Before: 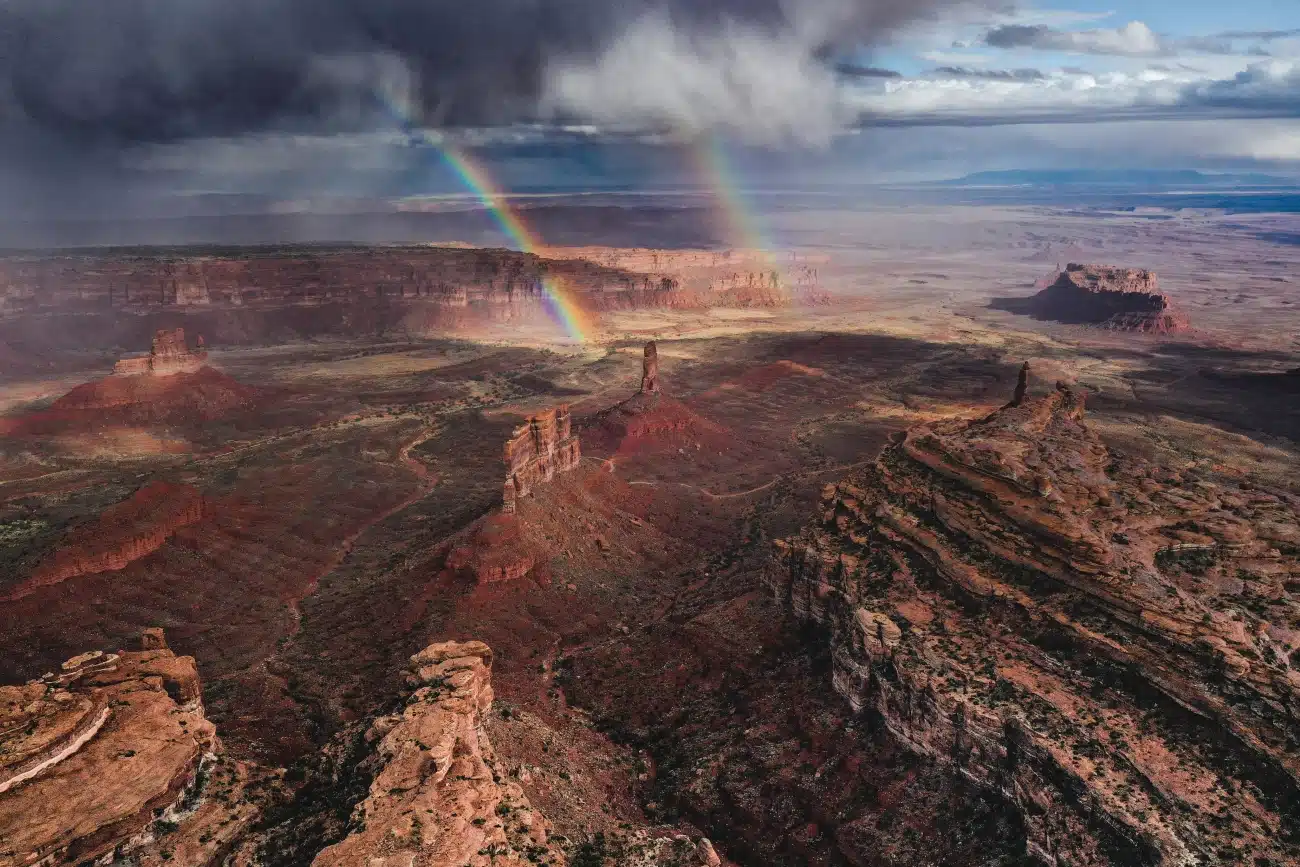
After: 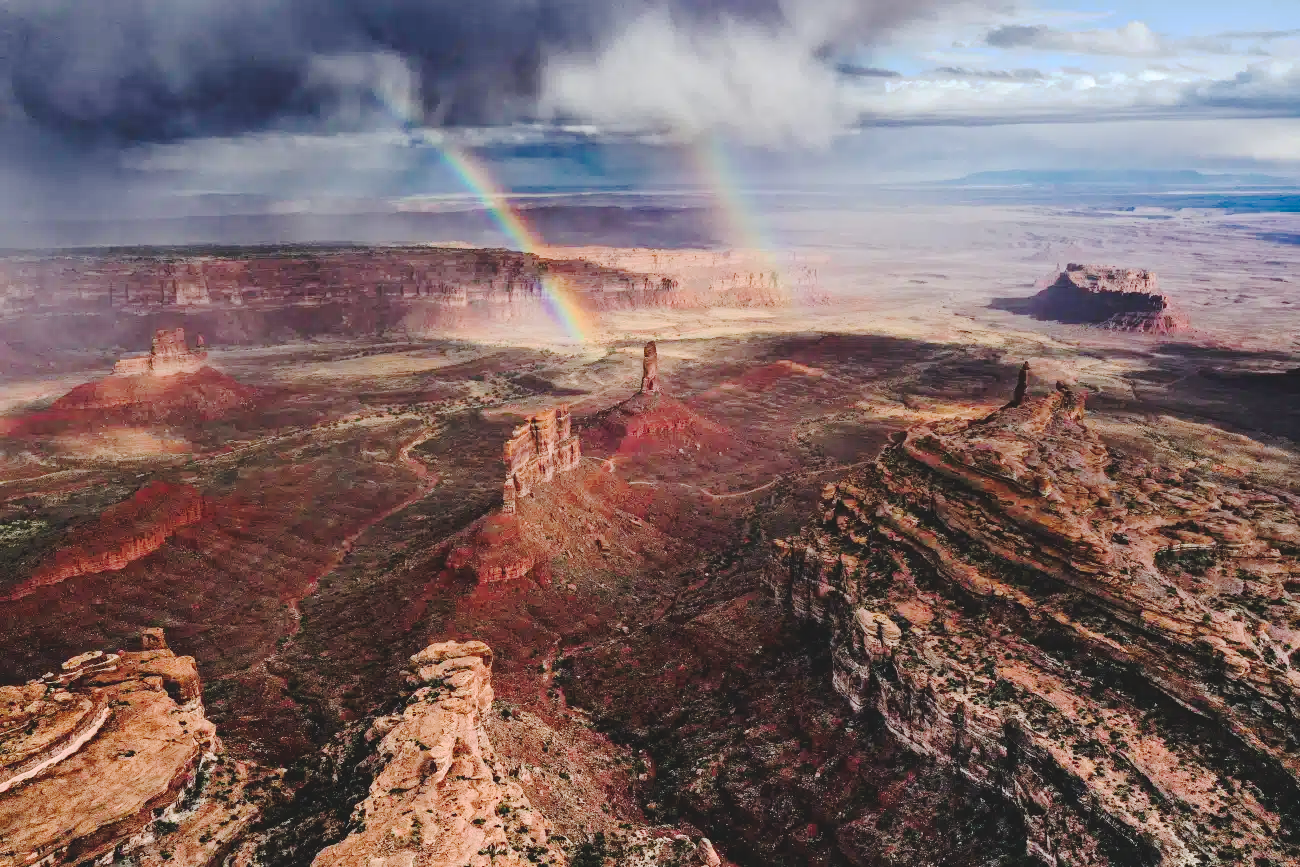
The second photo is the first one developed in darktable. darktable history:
contrast brightness saturation: contrast 0.2, brightness 0.15, saturation 0.14
tone curve: curves: ch0 [(0, 0) (0.003, 0.077) (0.011, 0.08) (0.025, 0.083) (0.044, 0.095) (0.069, 0.106) (0.1, 0.12) (0.136, 0.144) (0.177, 0.185) (0.224, 0.231) (0.277, 0.297) (0.335, 0.382) (0.399, 0.471) (0.468, 0.553) (0.543, 0.623) (0.623, 0.689) (0.709, 0.75) (0.801, 0.81) (0.898, 0.873) (1, 1)], preserve colors none
